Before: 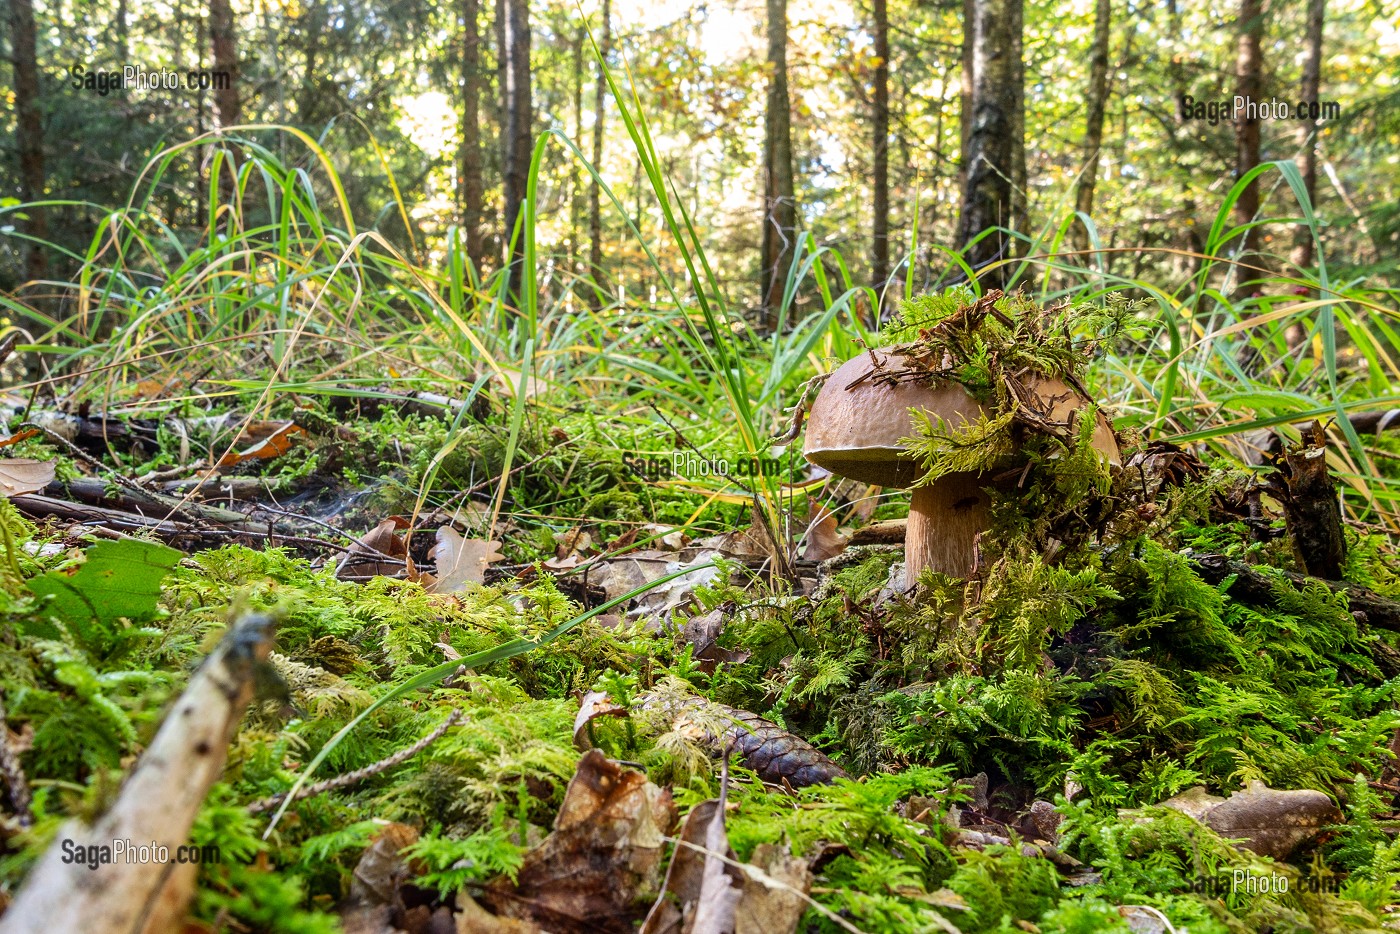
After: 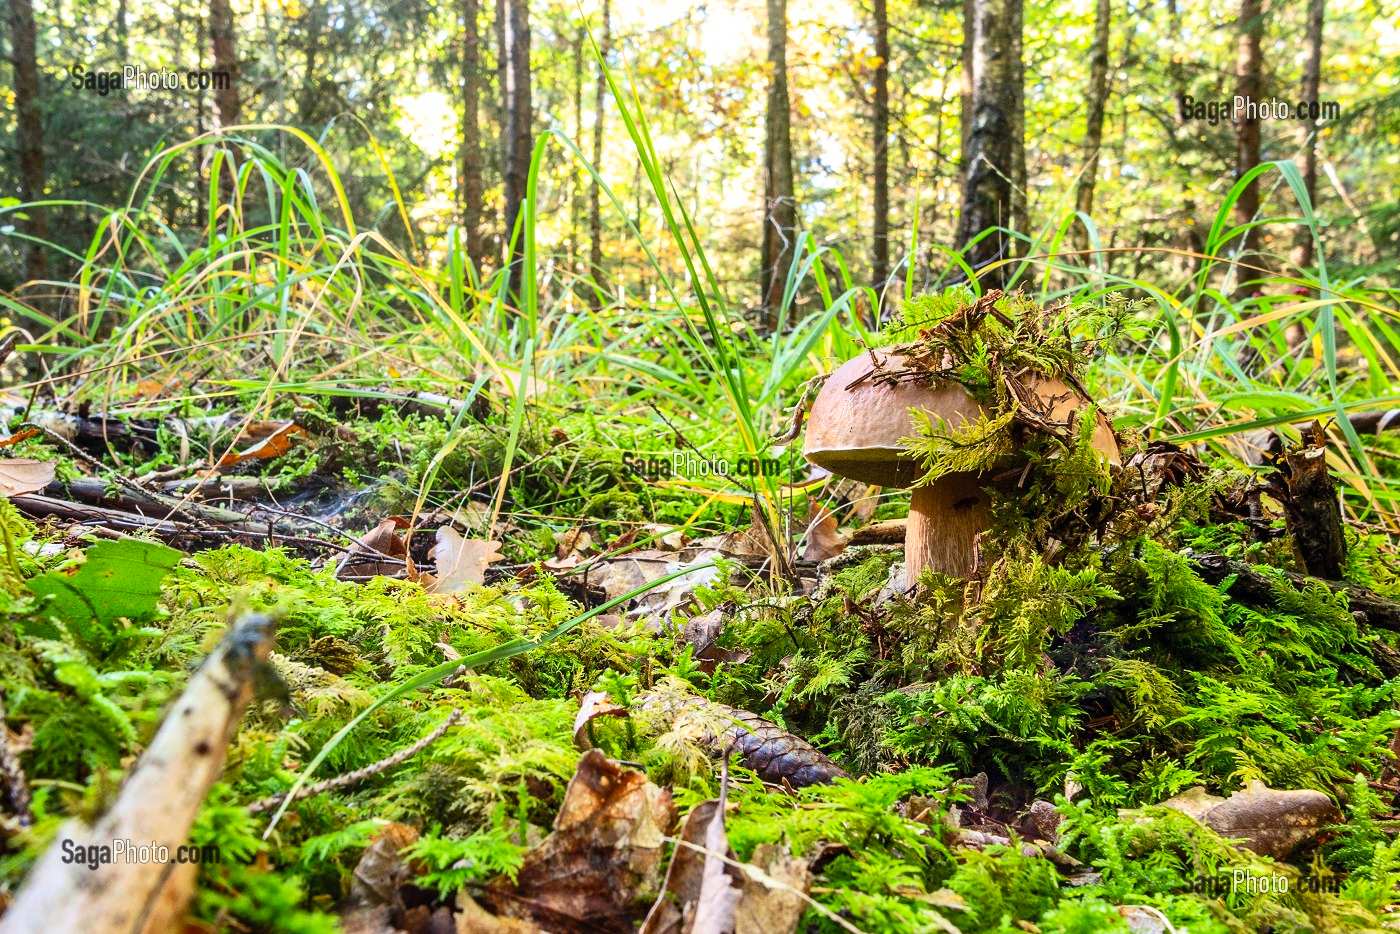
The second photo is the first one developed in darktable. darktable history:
contrast brightness saturation: contrast 0.204, brightness 0.164, saturation 0.228
